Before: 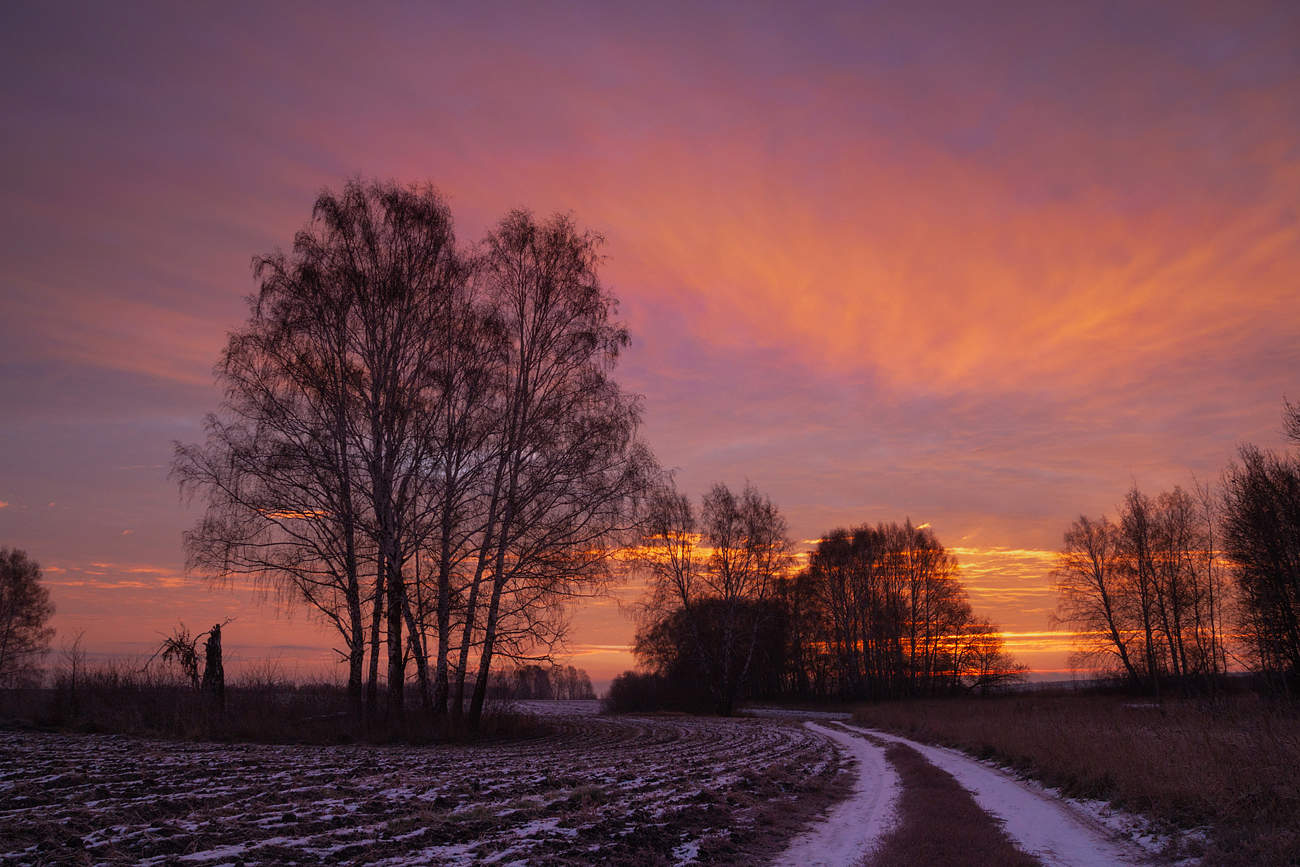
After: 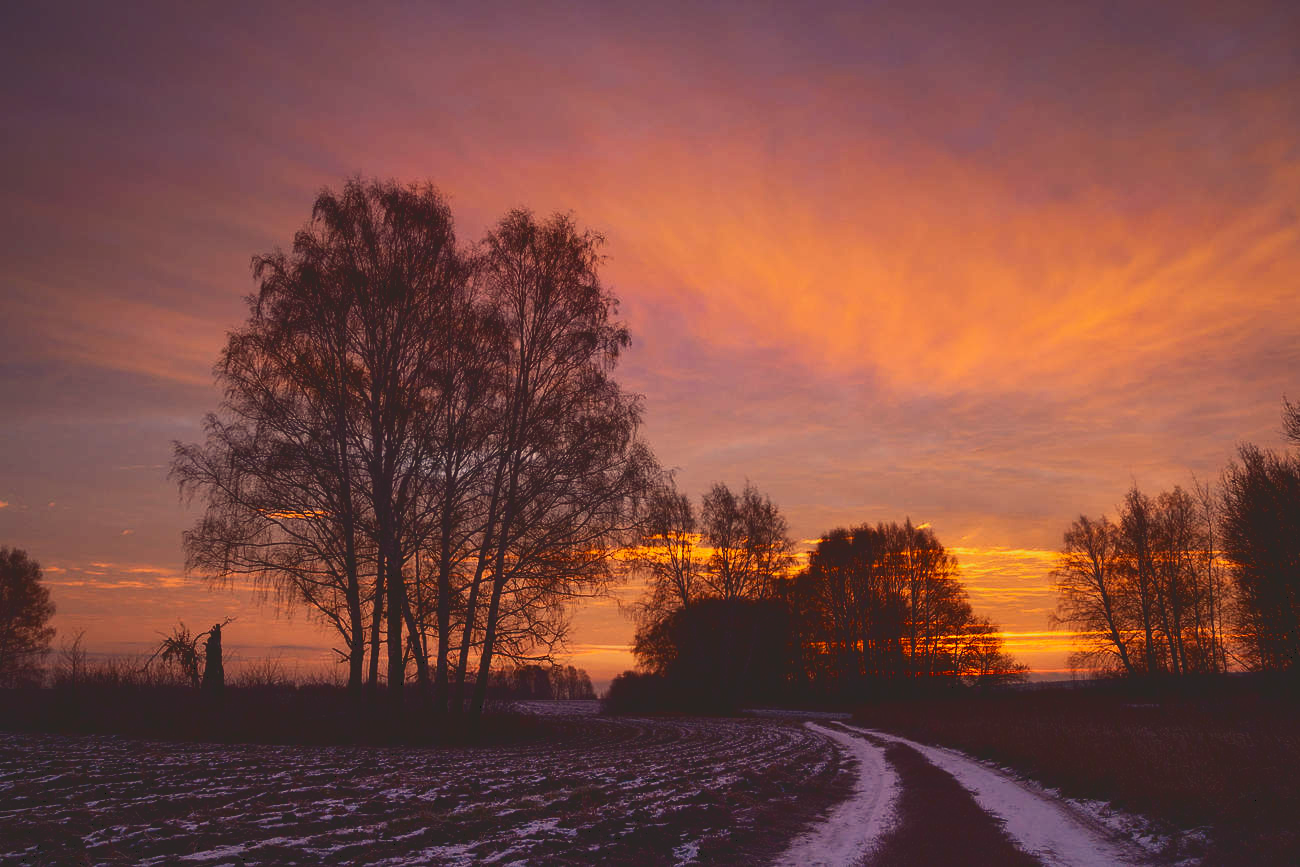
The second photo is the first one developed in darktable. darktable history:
tone curve: curves: ch0 [(0, 0) (0.003, 0.15) (0.011, 0.151) (0.025, 0.15) (0.044, 0.15) (0.069, 0.151) (0.1, 0.153) (0.136, 0.16) (0.177, 0.183) (0.224, 0.21) (0.277, 0.253) (0.335, 0.309) (0.399, 0.389) (0.468, 0.479) (0.543, 0.58) (0.623, 0.677) (0.709, 0.747) (0.801, 0.808) (0.898, 0.87) (1, 1)], color space Lab, independent channels, preserve colors none
color correction: highlights a* 2.58, highlights b* 22.74
